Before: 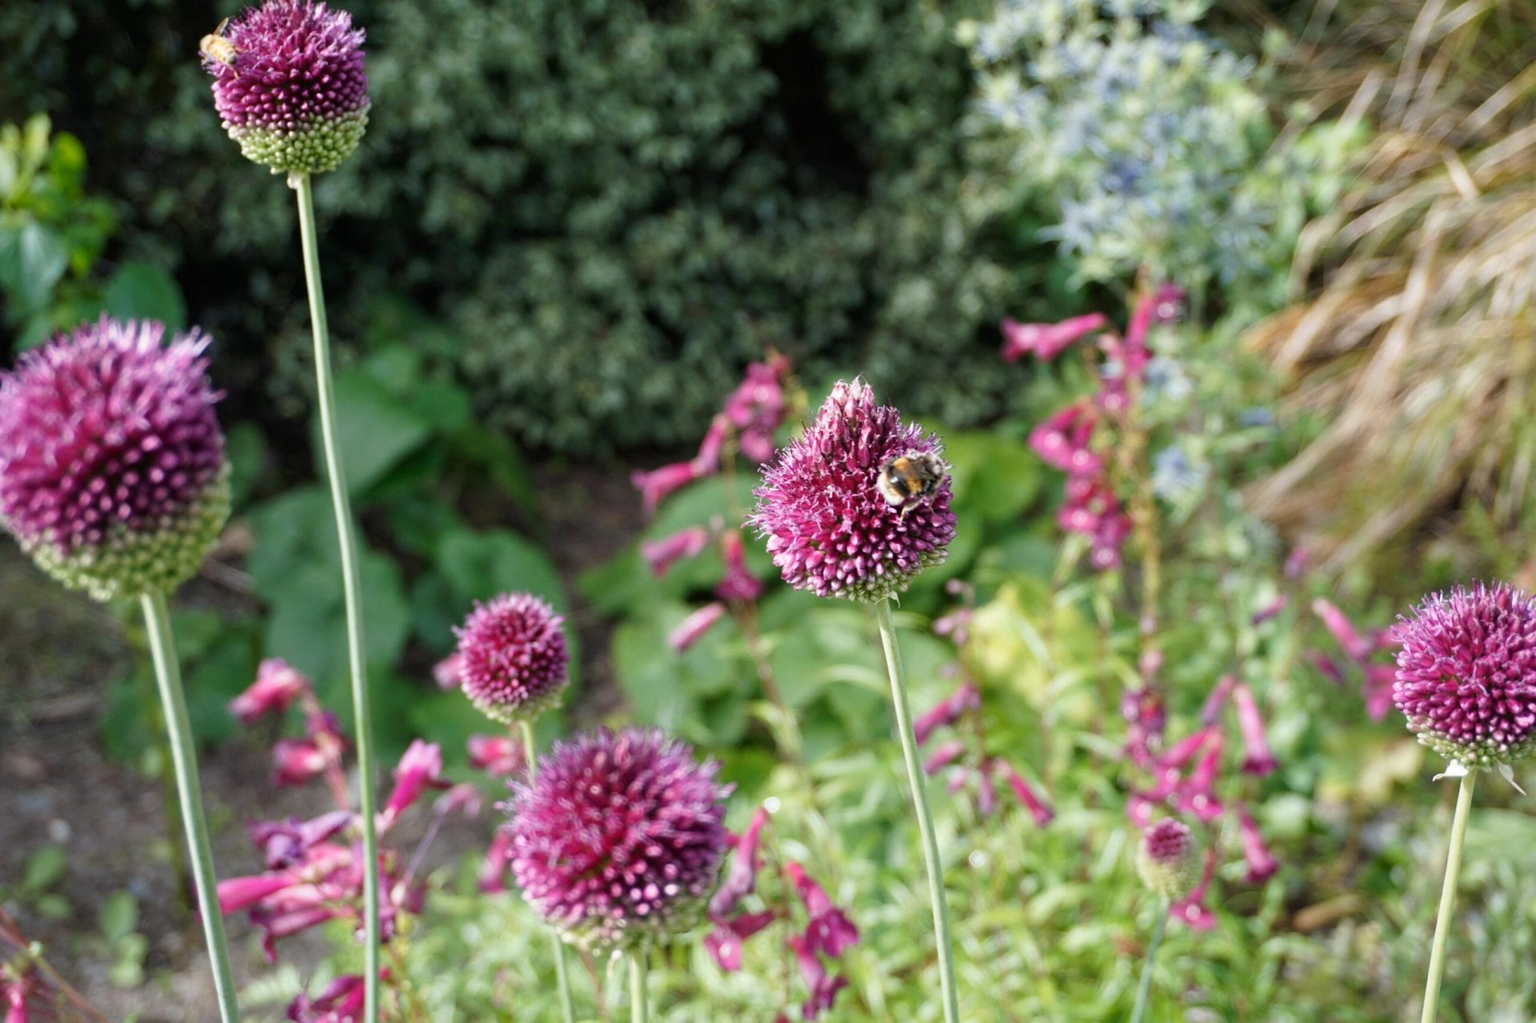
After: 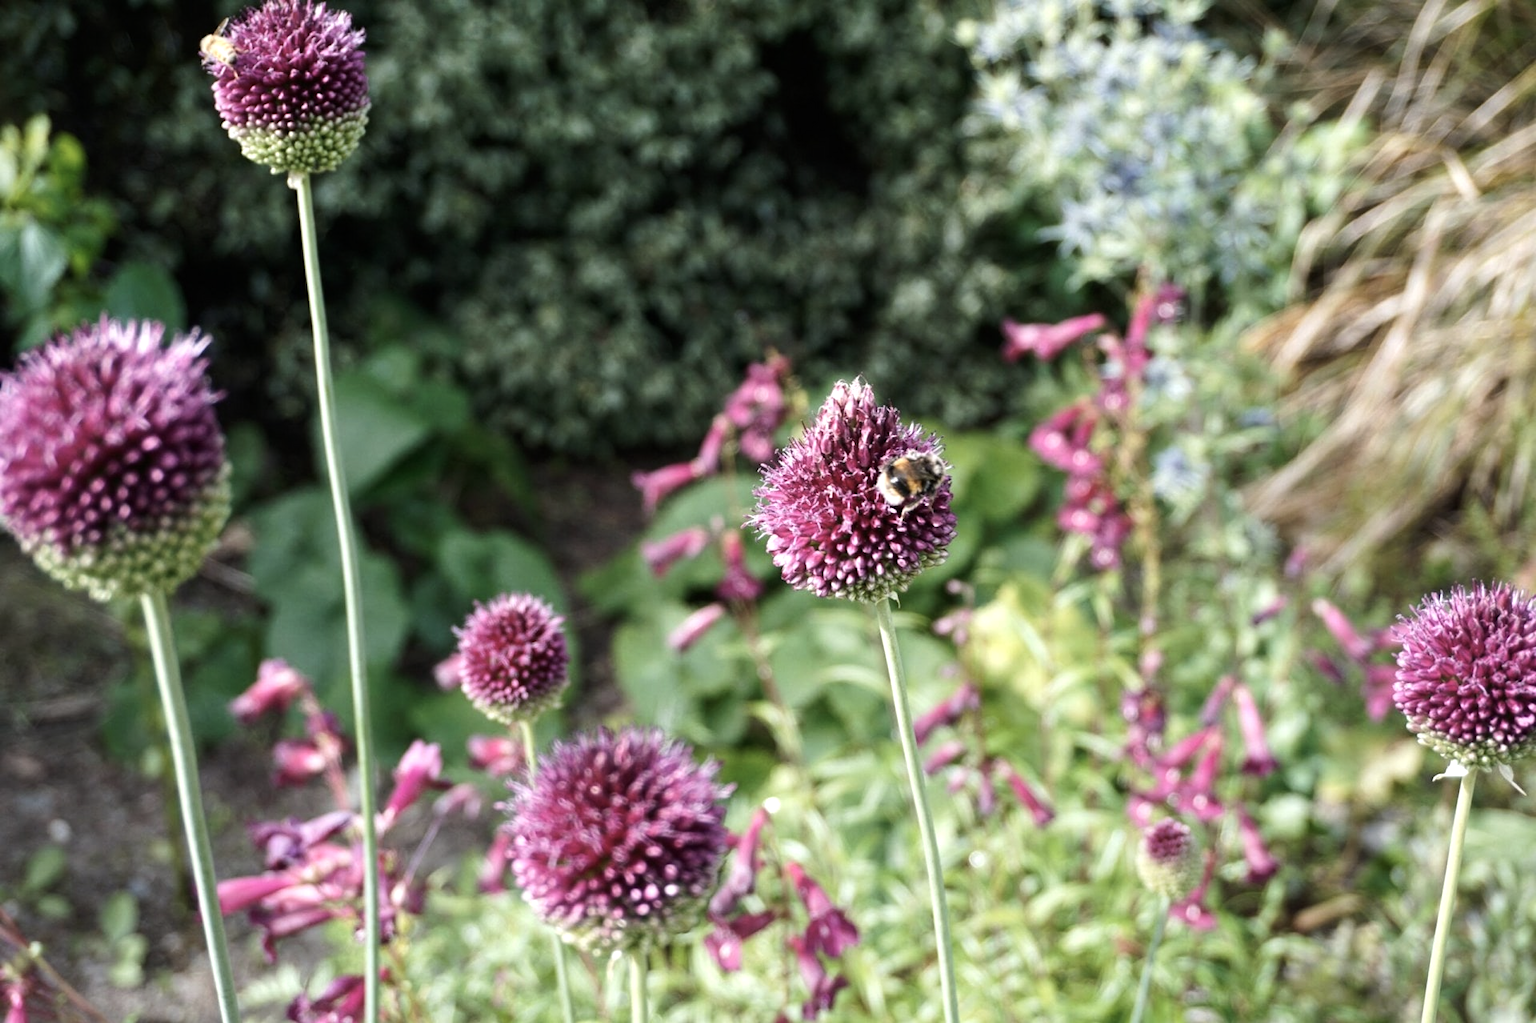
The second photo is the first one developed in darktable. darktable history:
contrast brightness saturation: contrast 0.06, brightness -0.01, saturation -0.23
tone equalizer: -8 EV -0.417 EV, -7 EV -0.389 EV, -6 EV -0.333 EV, -5 EV -0.222 EV, -3 EV 0.222 EV, -2 EV 0.333 EV, -1 EV 0.389 EV, +0 EV 0.417 EV, edges refinement/feathering 500, mask exposure compensation -1.57 EV, preserve details no
